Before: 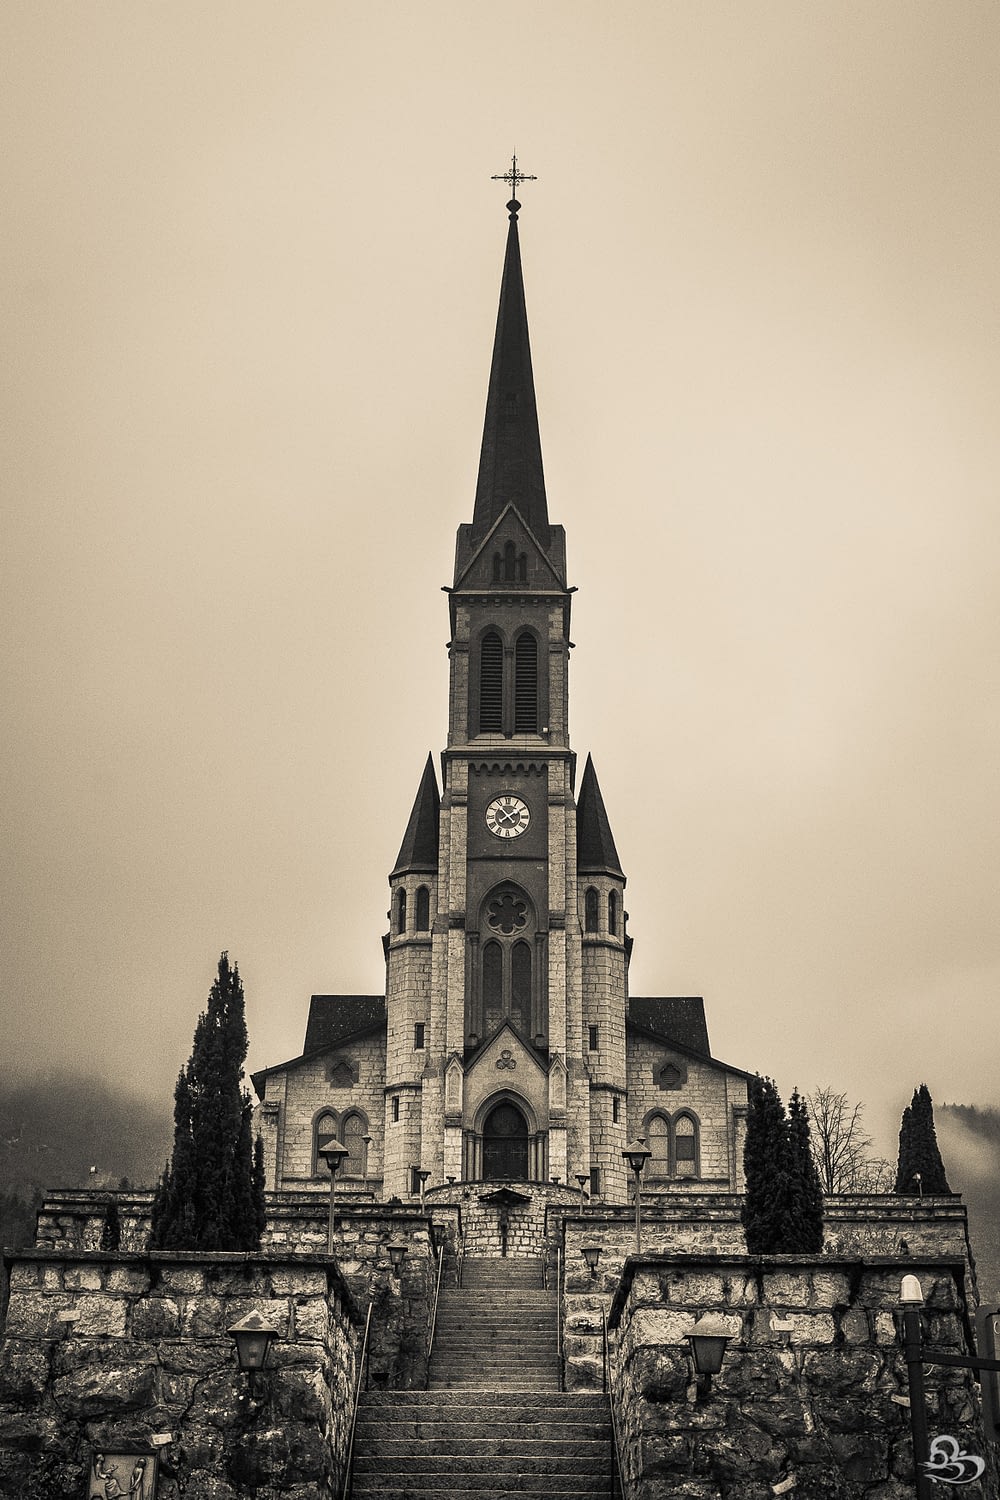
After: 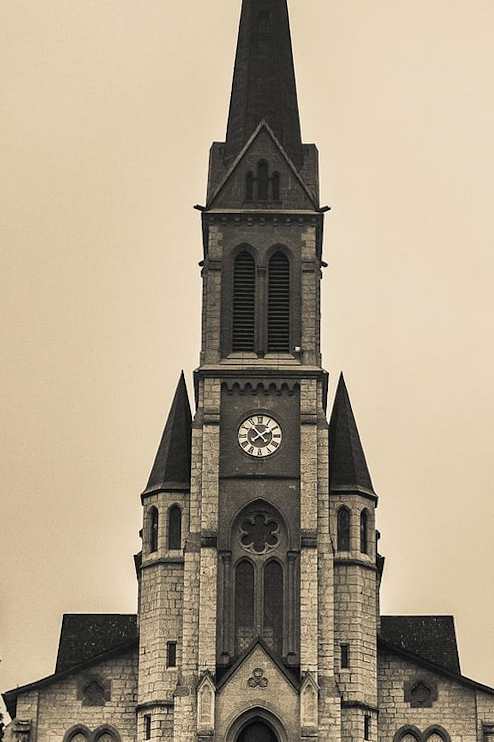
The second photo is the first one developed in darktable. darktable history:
velvia: on, module defaults
crop: left 25%, top 25%, right 25%, bottom 25%
rotate and perspective: rotation 0.174°, lens shift (vertical) 0.013, lens shift (horizontal) 0.019, shear 0.001, automatic cropping original format, crop left 0.007, crop right 0.991, crop top 0.016, crop bottom 0.997
